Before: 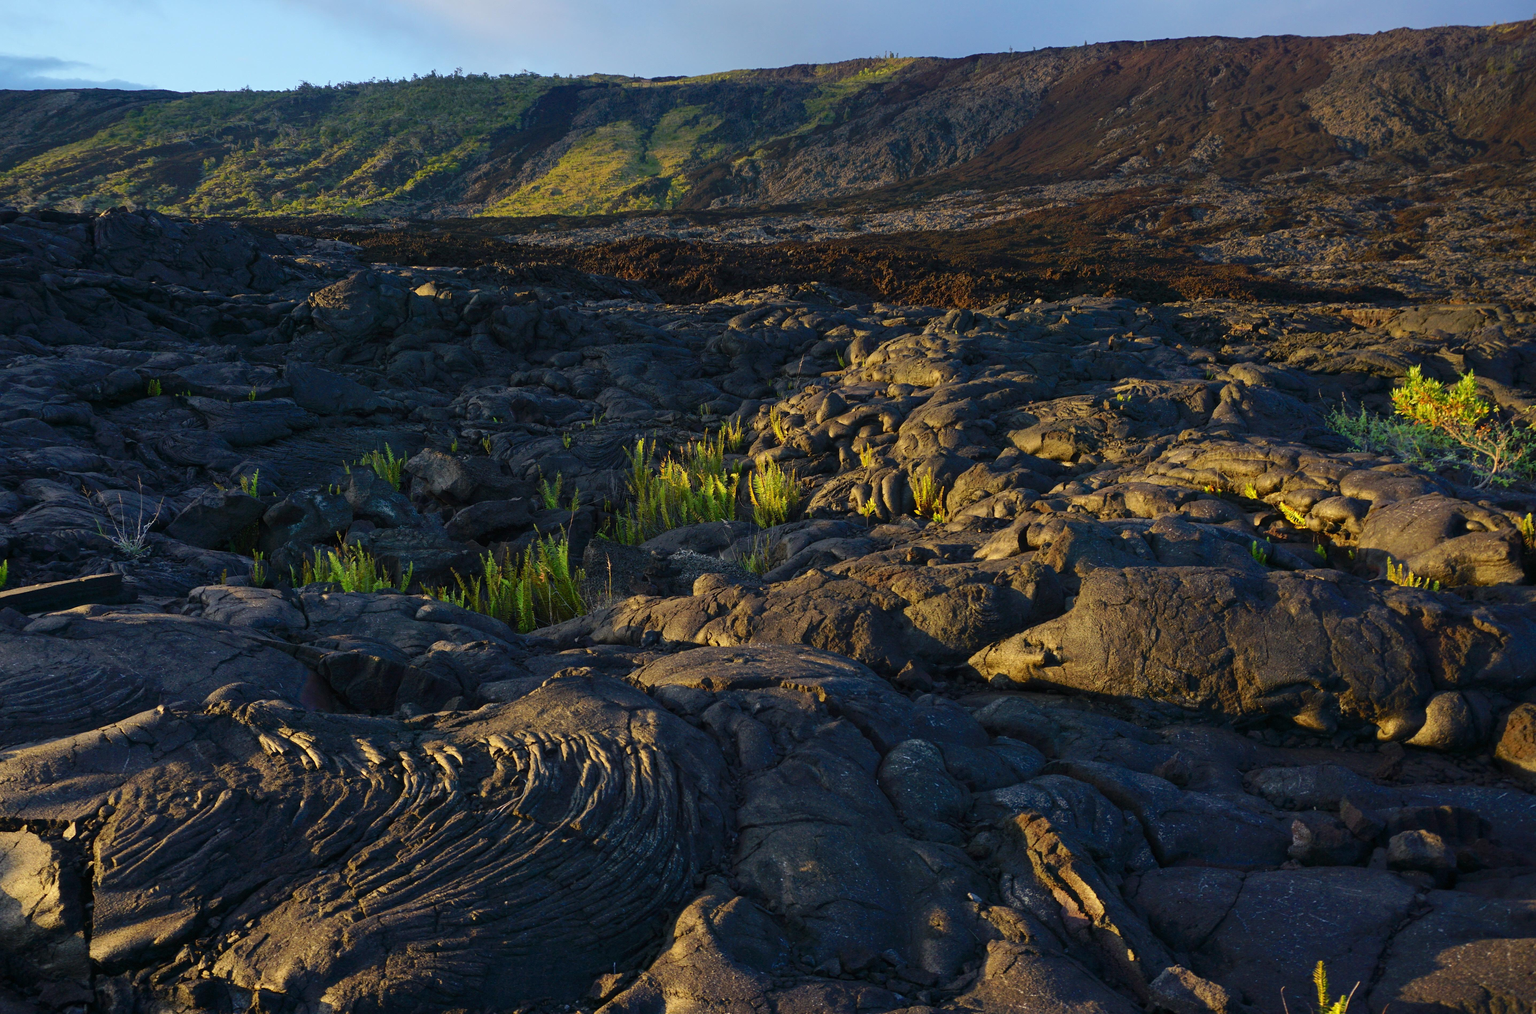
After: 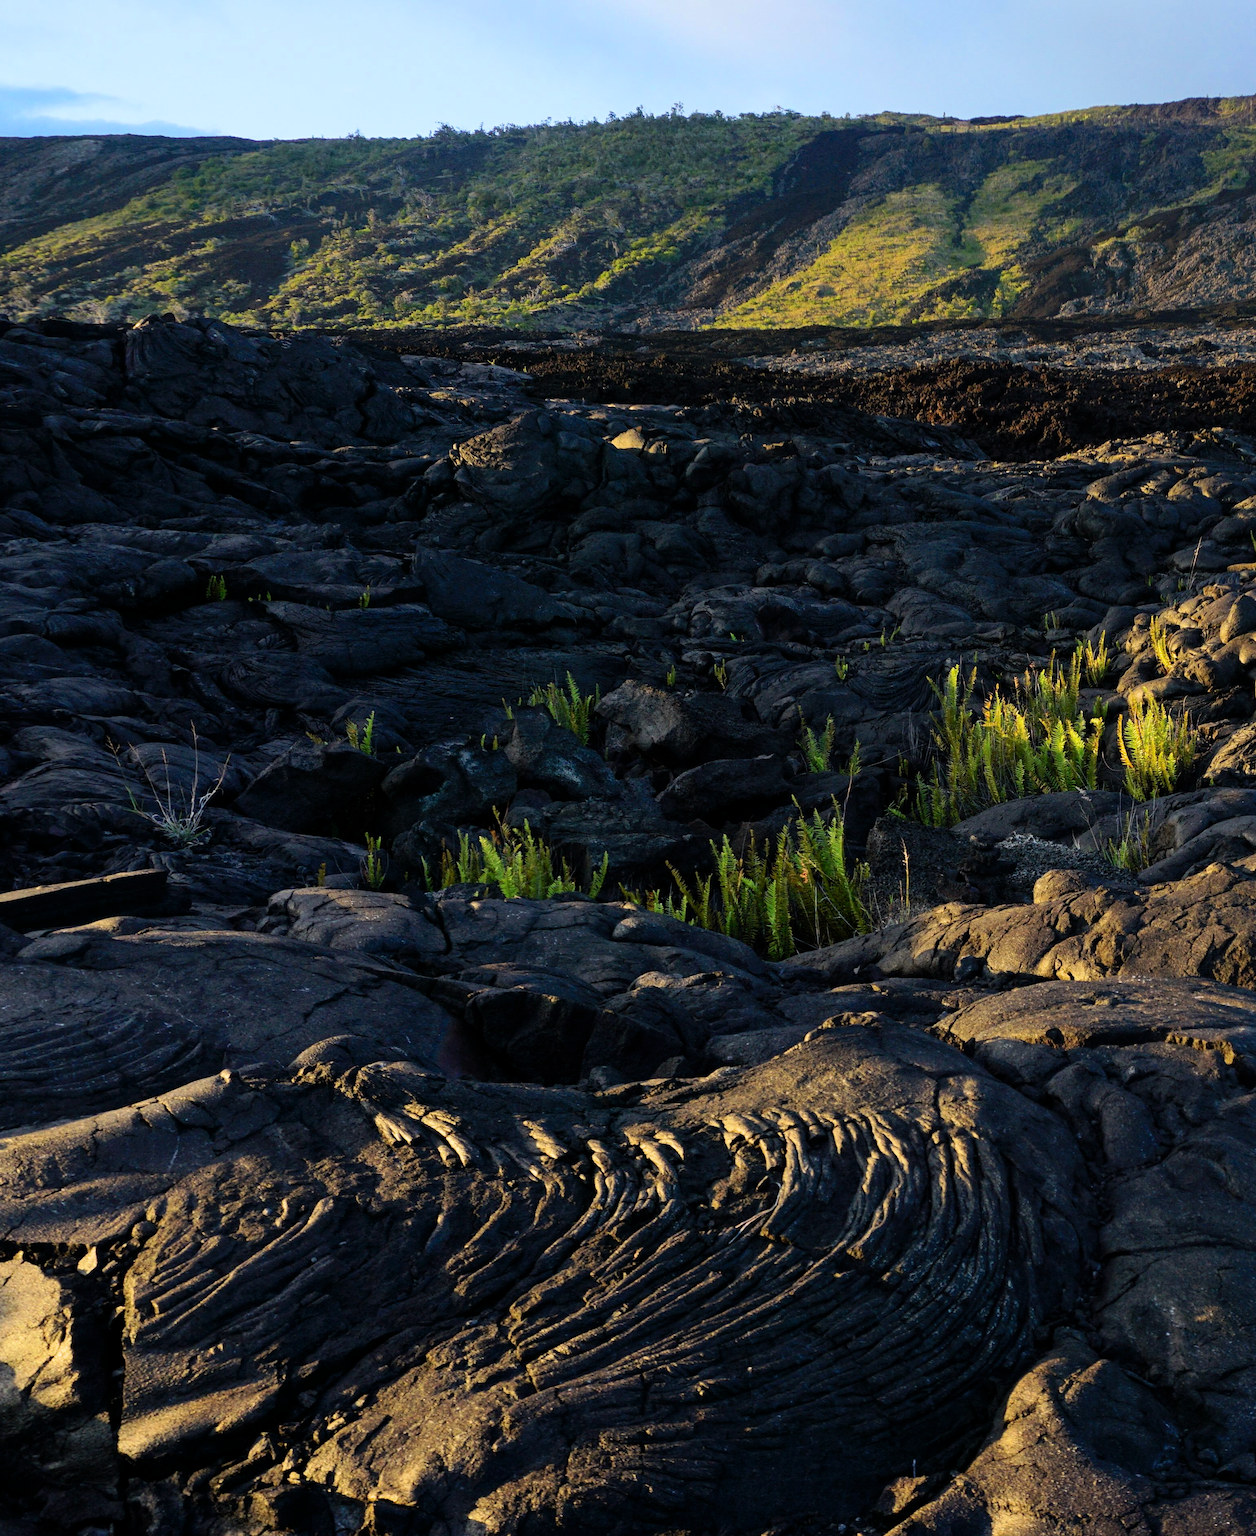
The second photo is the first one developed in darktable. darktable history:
crop: left 0.793%, right 45.291%, bottom 0.079%
filmic rgb: middle gray luminance 9.43%, black relative exposure -10.66 EV, white relative exposure 3.44 EV, target black luminance 0%, hardness 6, latitude 59.58%, contrast 1.086, highlights saturation mix 6.12%, shadows ↔ highlights balance 28.62%, color science v6 (2022)
tone equalizer: -8 EV -0.759 EV, -7 EV -0.707 EV, -6 EV -0.629 EV, -5 EV -0.419 EV, -3 EV 0.388 EV, -2 EV 0.6 EV, -1 EV 0.699 EV, +0 EV 0.762 EV, smoothing diameter 24.88%, edges refinement/feathering 11.72, preserve details guided filter
